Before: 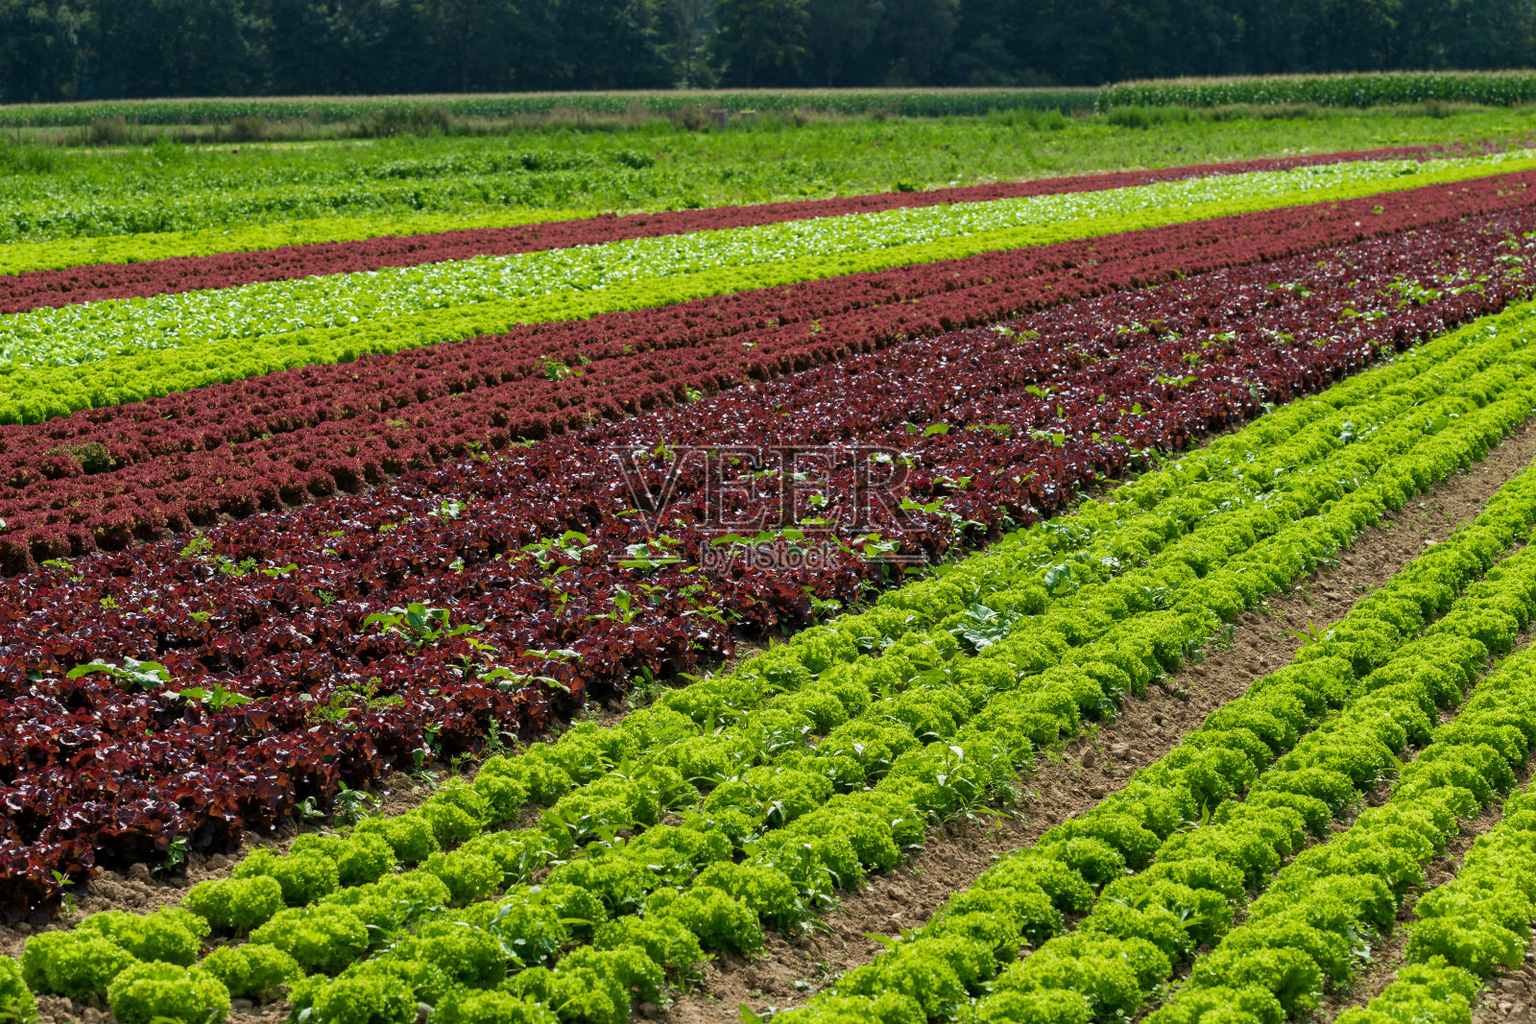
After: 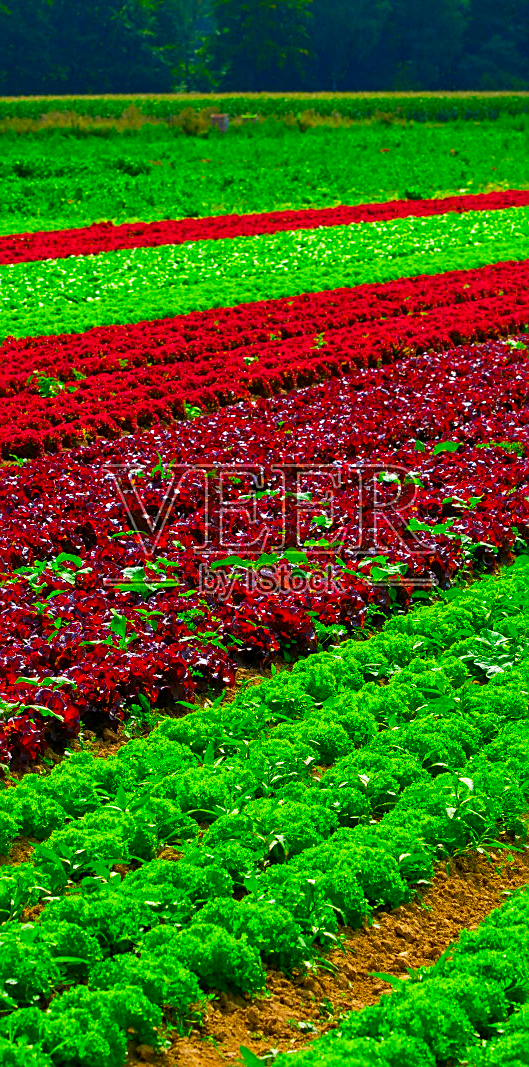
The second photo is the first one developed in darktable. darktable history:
crop: left 33.175%, right 33.712%
sharpen: on, module defaults
color correction: highlights b* -0.036, saturation 3
